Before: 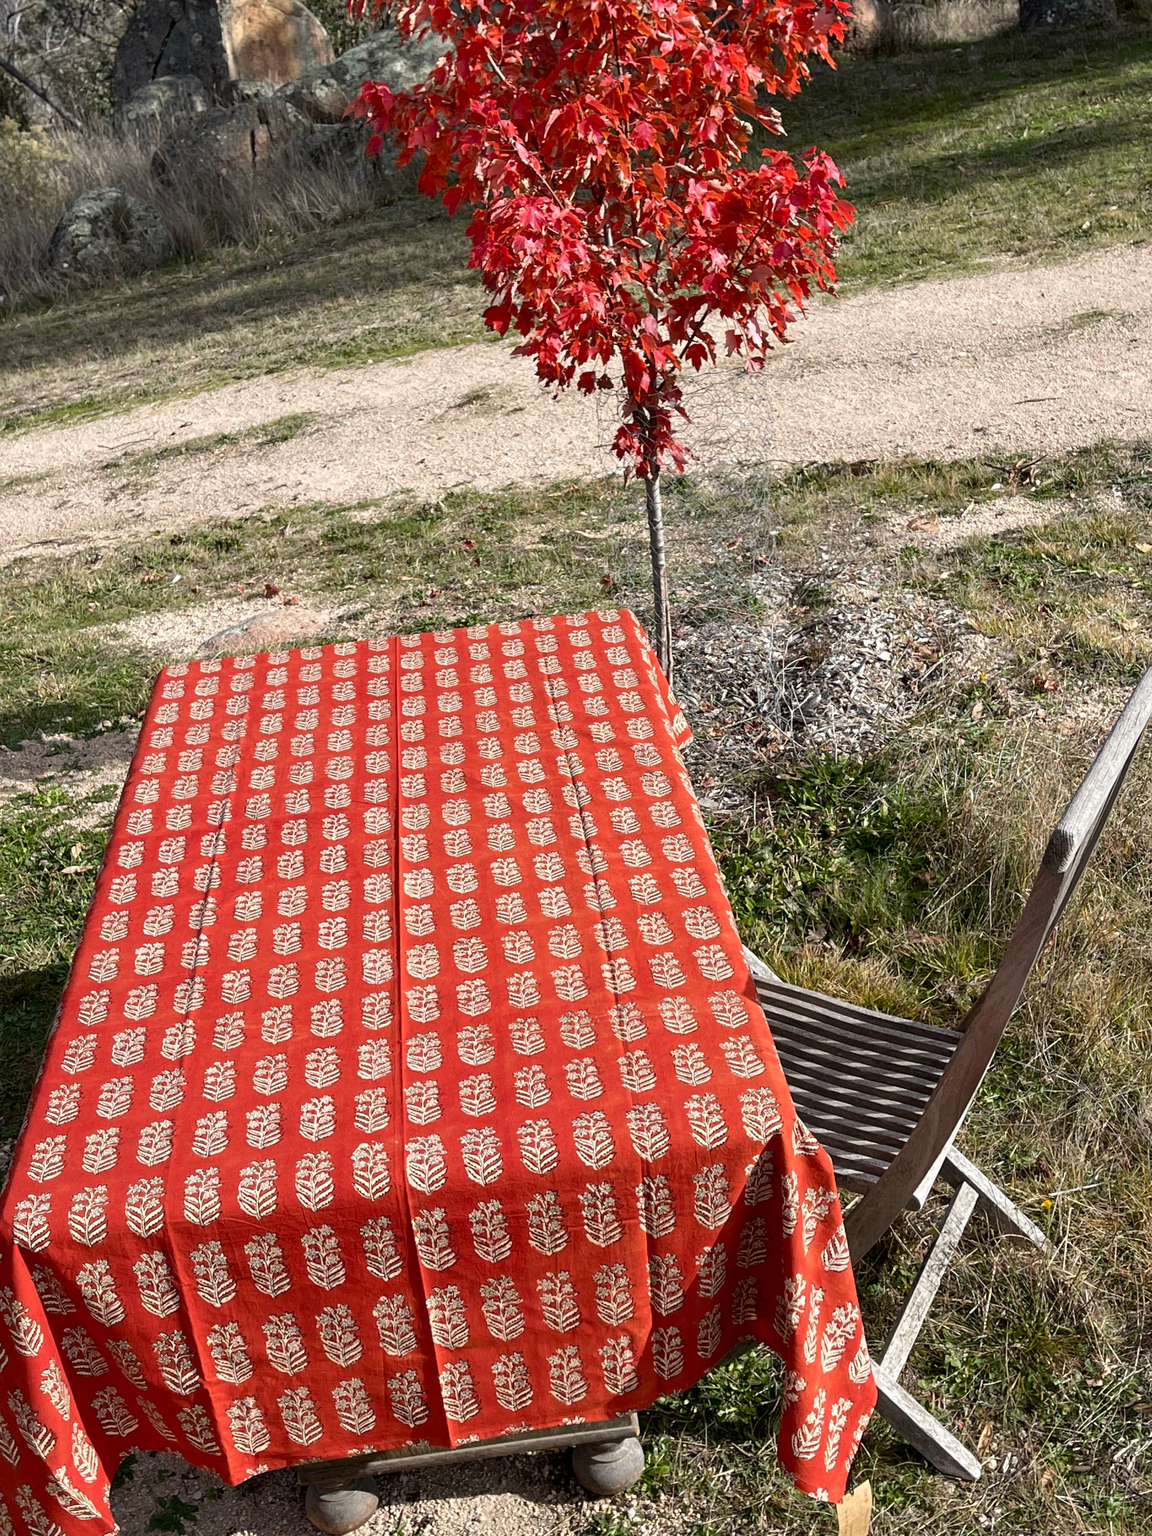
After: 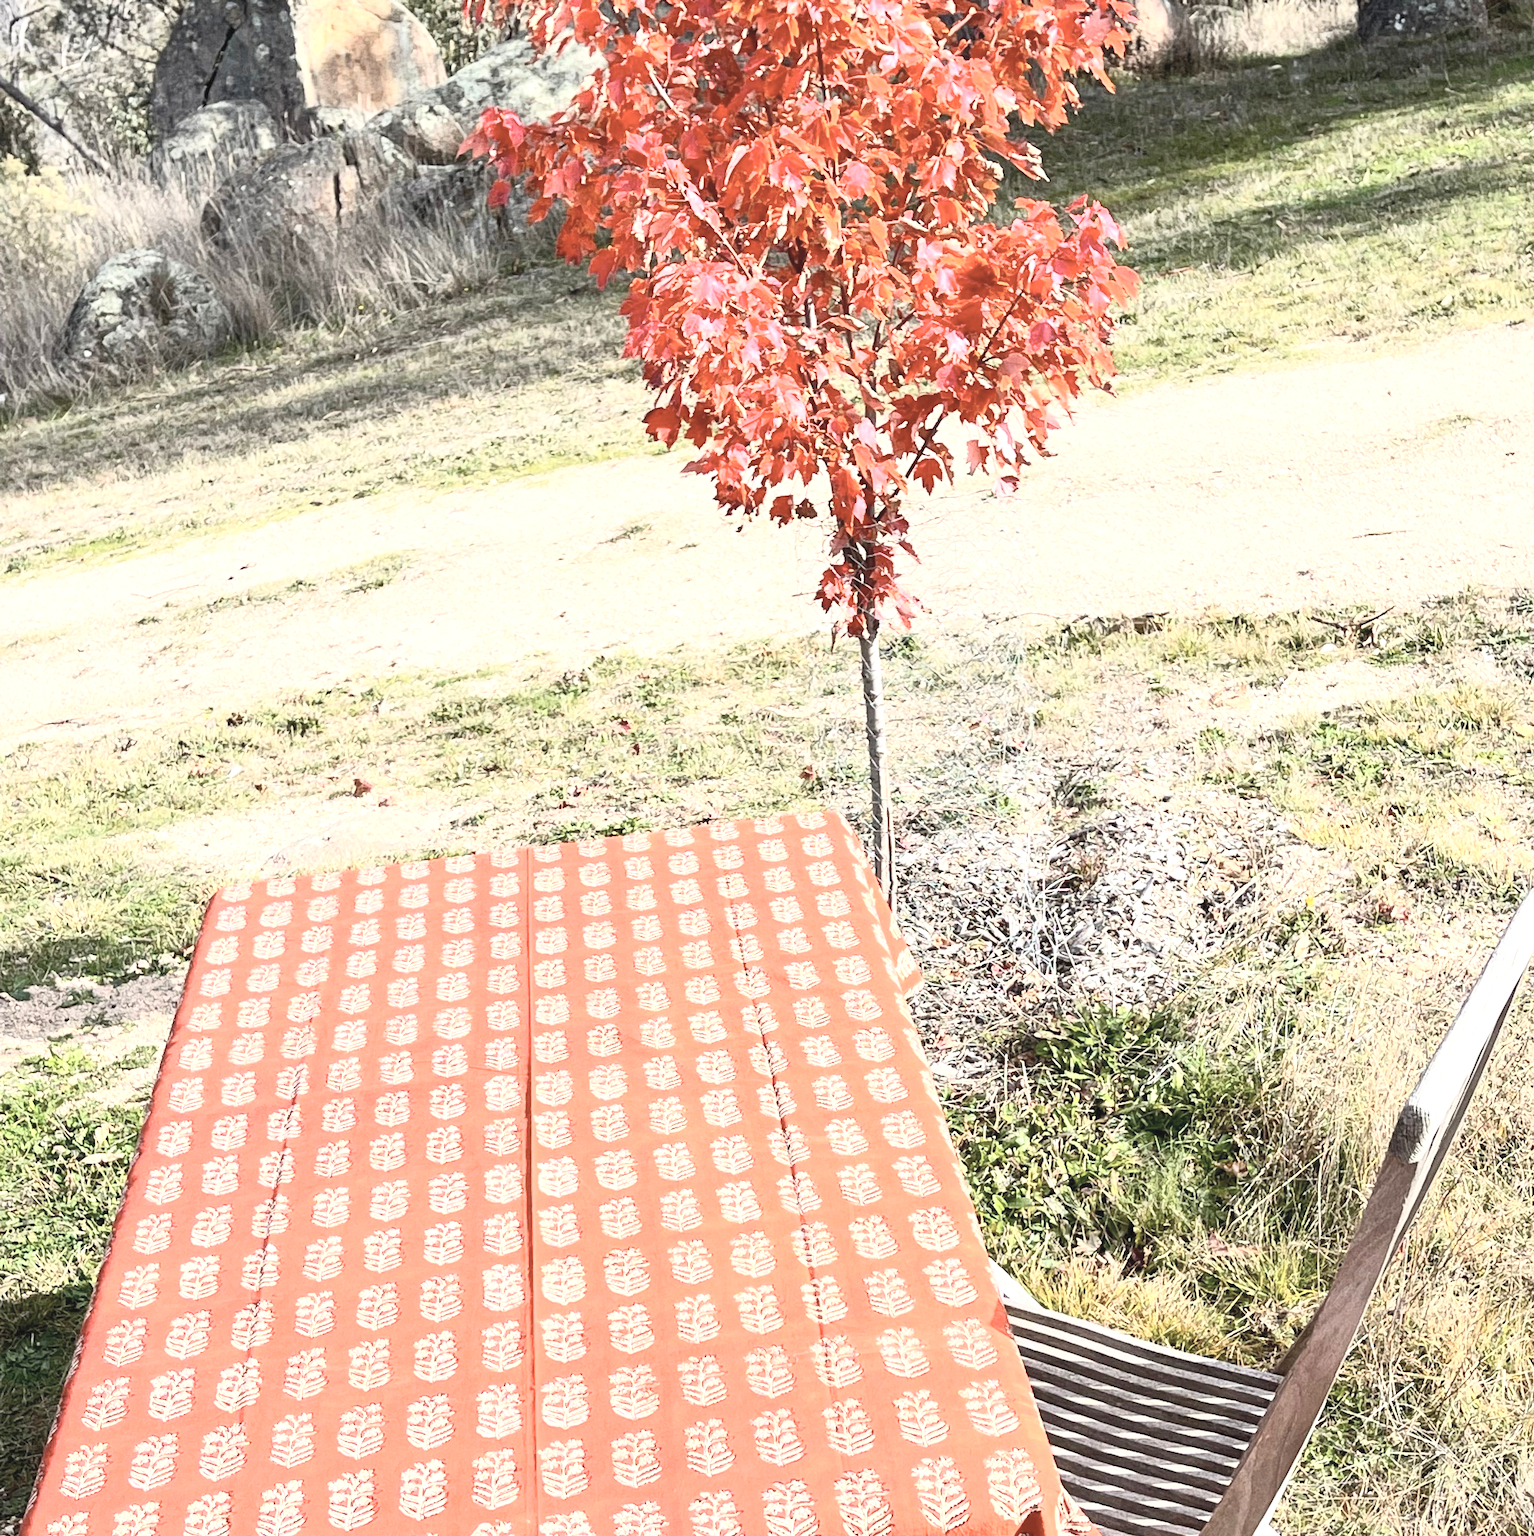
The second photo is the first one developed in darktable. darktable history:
contrast brightness saturation: contrast 0.415, brightness 0.562, saturation -0.201
levels: black 0.034%
crop: bottom 24.914%
exposure: black level correction 0, exposure 1.106 EV, compensate exposure bias true, compensate highlight preservation false
